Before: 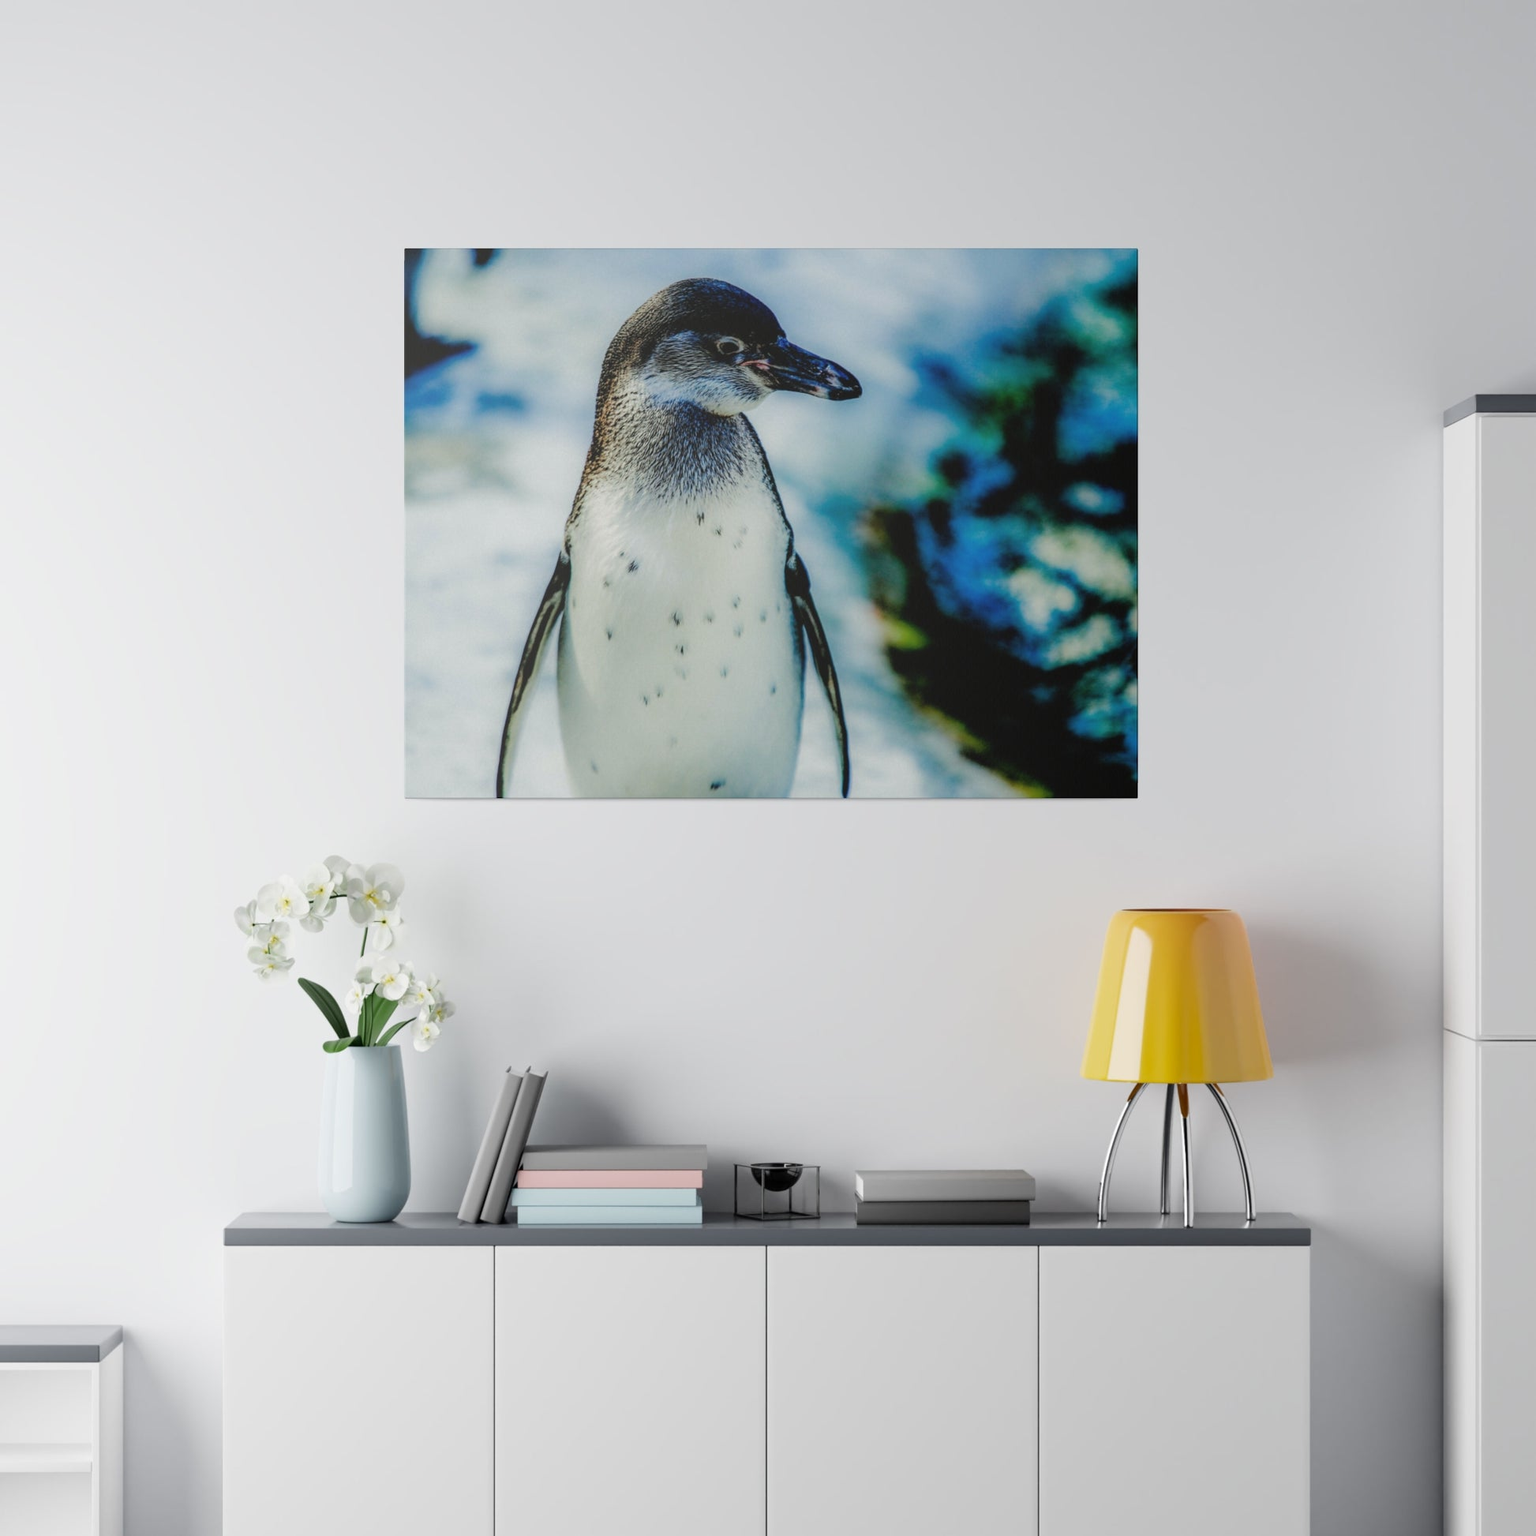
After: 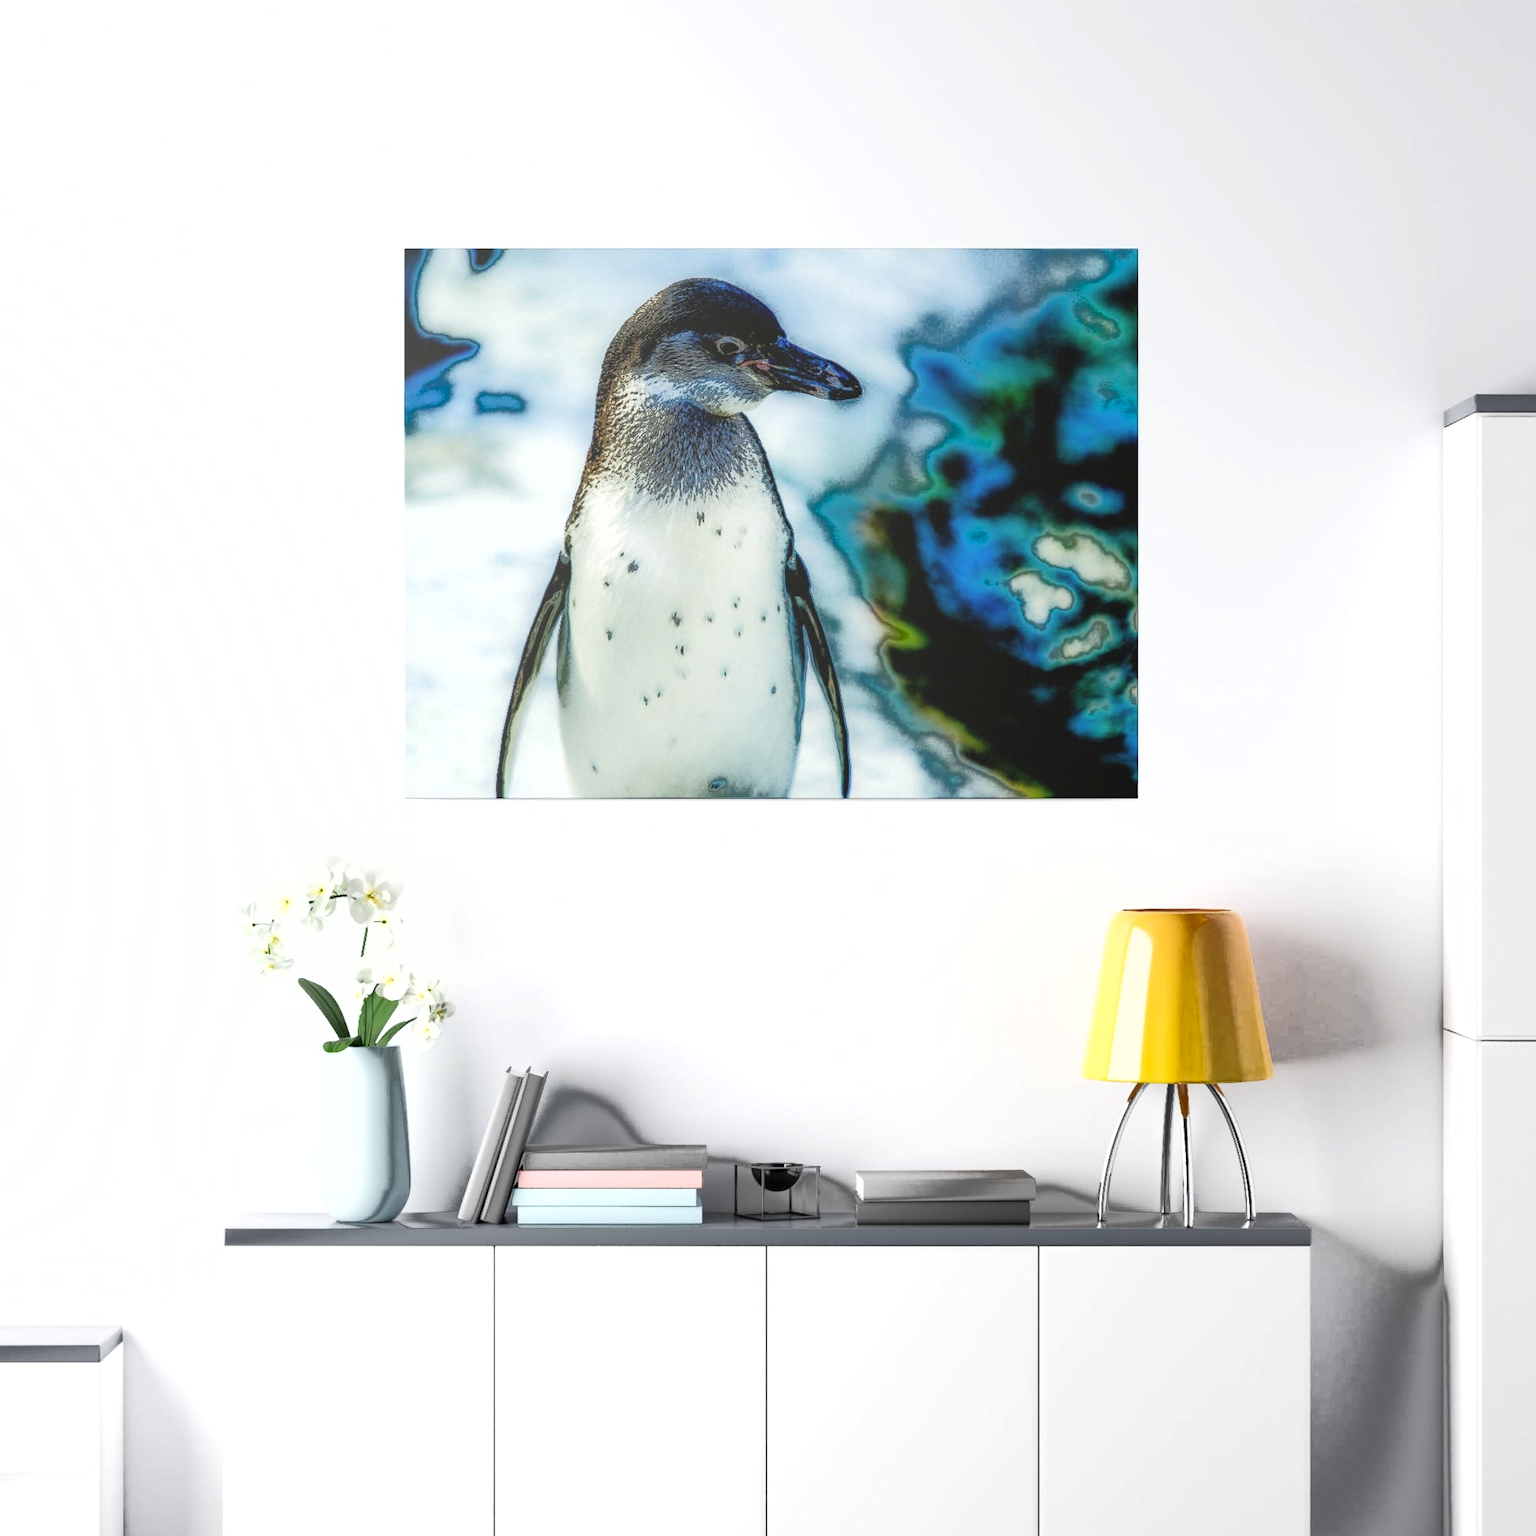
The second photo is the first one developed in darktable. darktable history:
fill light: exposure -0.73 EV, center 0.69, width 2.2
exposure: black level correction 0, exposure 0.68 EV, compensate exposure bias true, compensate highlight preservation false
